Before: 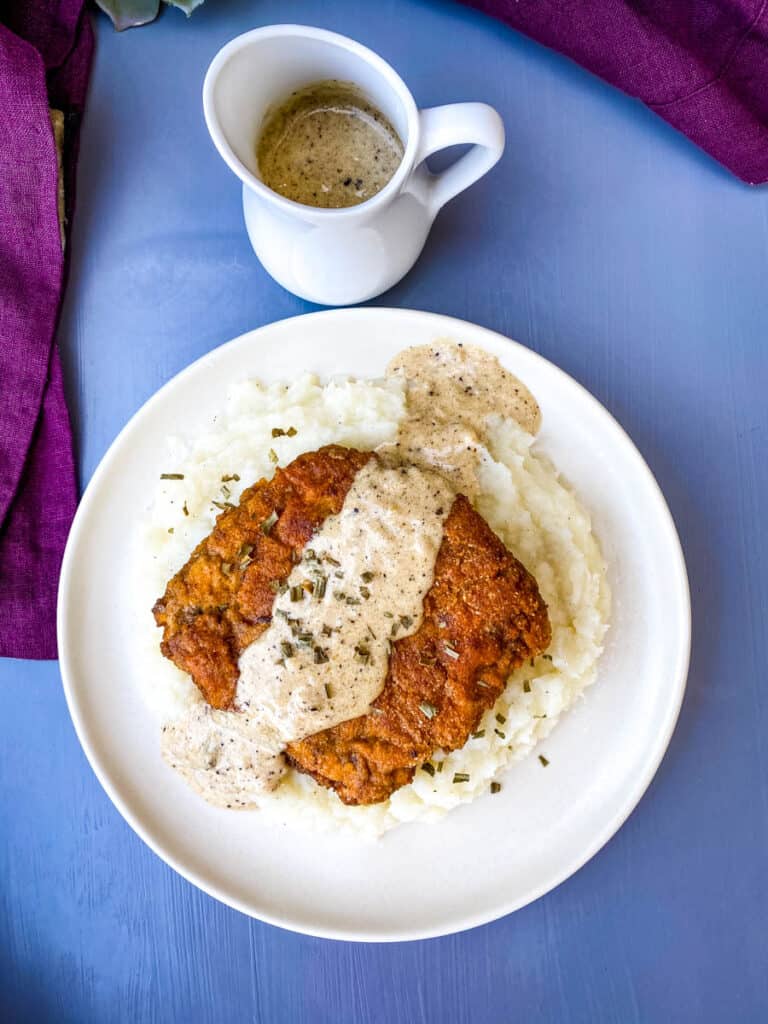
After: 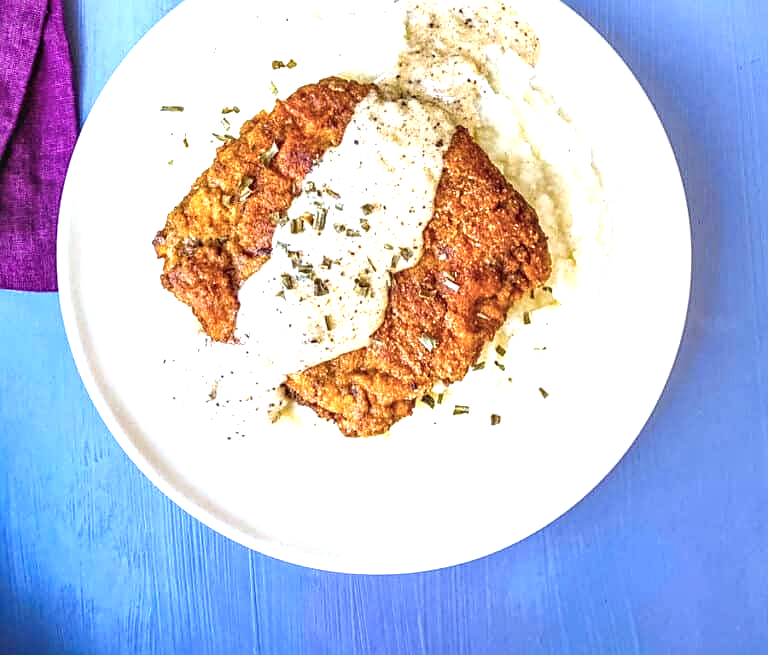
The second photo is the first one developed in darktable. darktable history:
local contrast: on, module defaults
exposure: black level correction 0, exposure 0.948 EV, compensate highlight preservation false
crop and rotate: top 36.032%
color calibration: output R [1.003, 0.027, -0.041, 0], output G [-0.018, 1.043, -0.038, 0], output B [0.071, -0.086, 1.017, 0], illuminant custom, x 0.368, y 0.373, temperature 4342.75 K
tone equalizer: edges refinement/feathering 500, mask exposure compensation -1.57 EV, preserve details no
sharpen: on, module defaults
contrast brightness saturation: saturation -0.054
